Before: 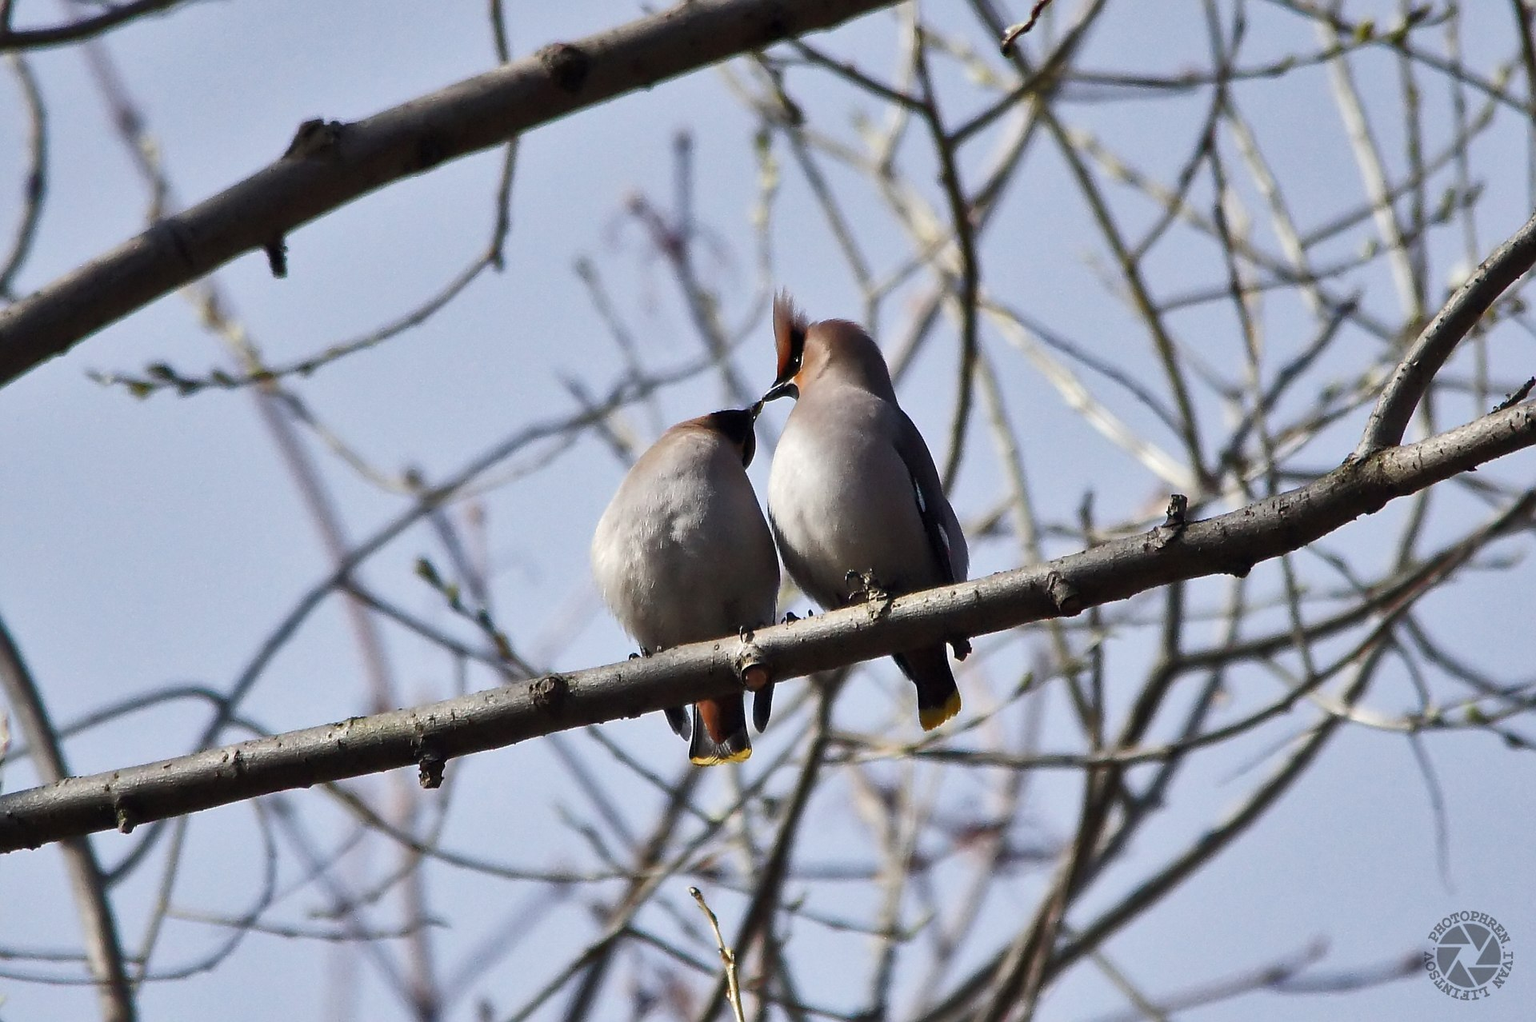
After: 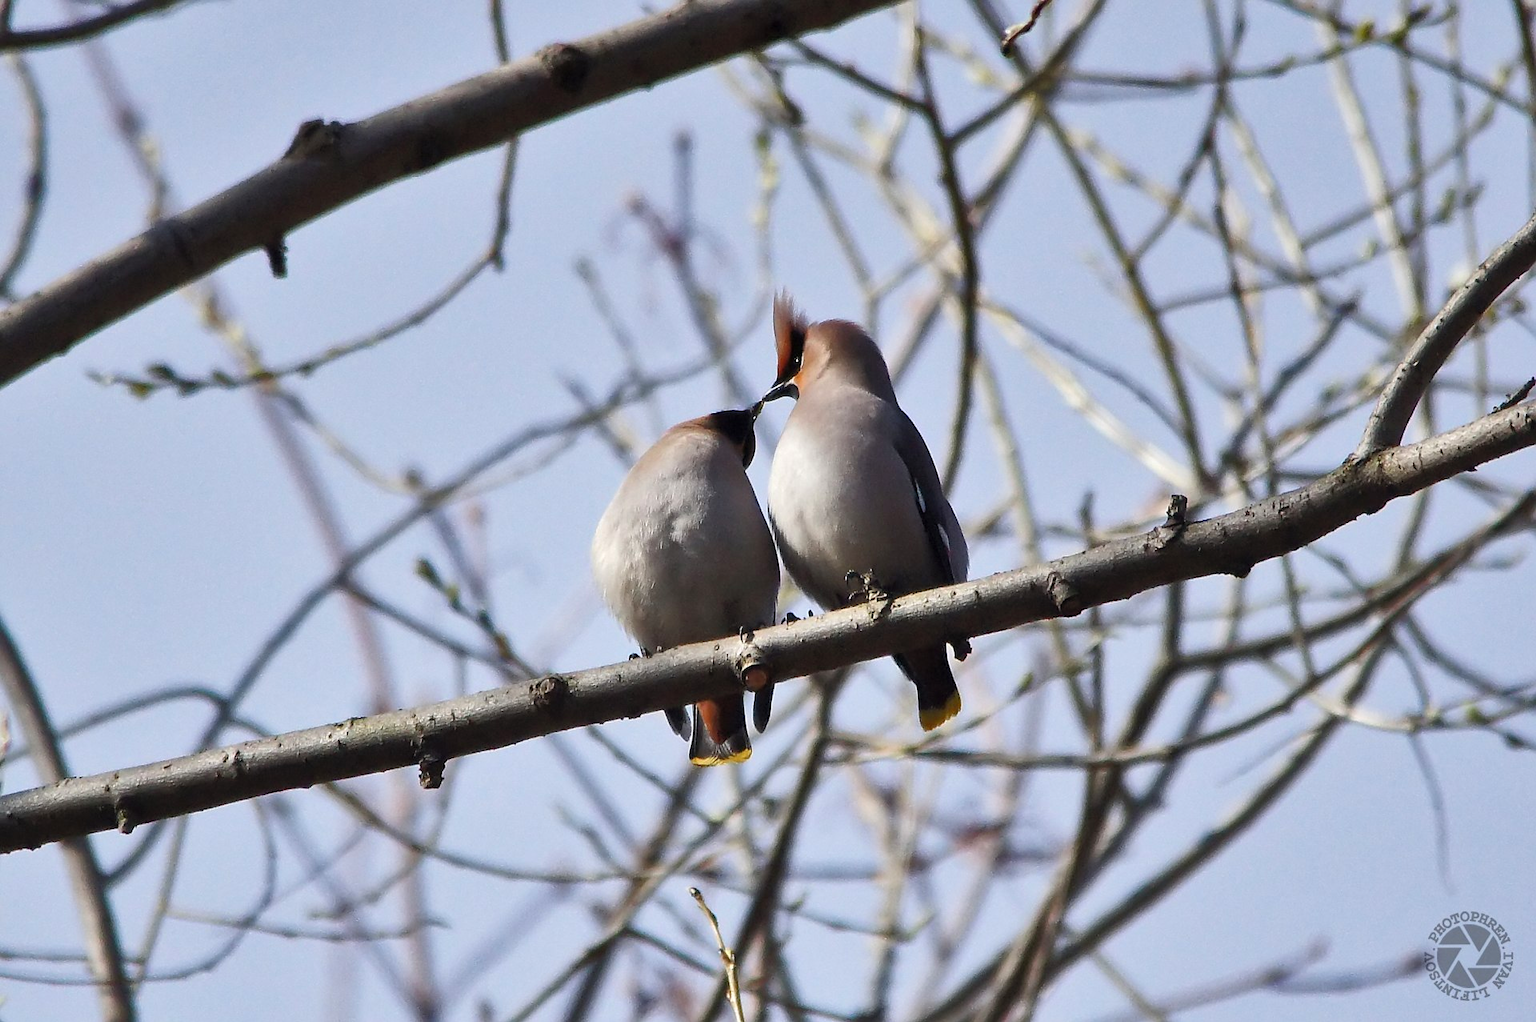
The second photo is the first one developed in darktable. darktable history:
contrast brightness saturation: contrast 0.03, brightness 0.06, saturation 0.13
